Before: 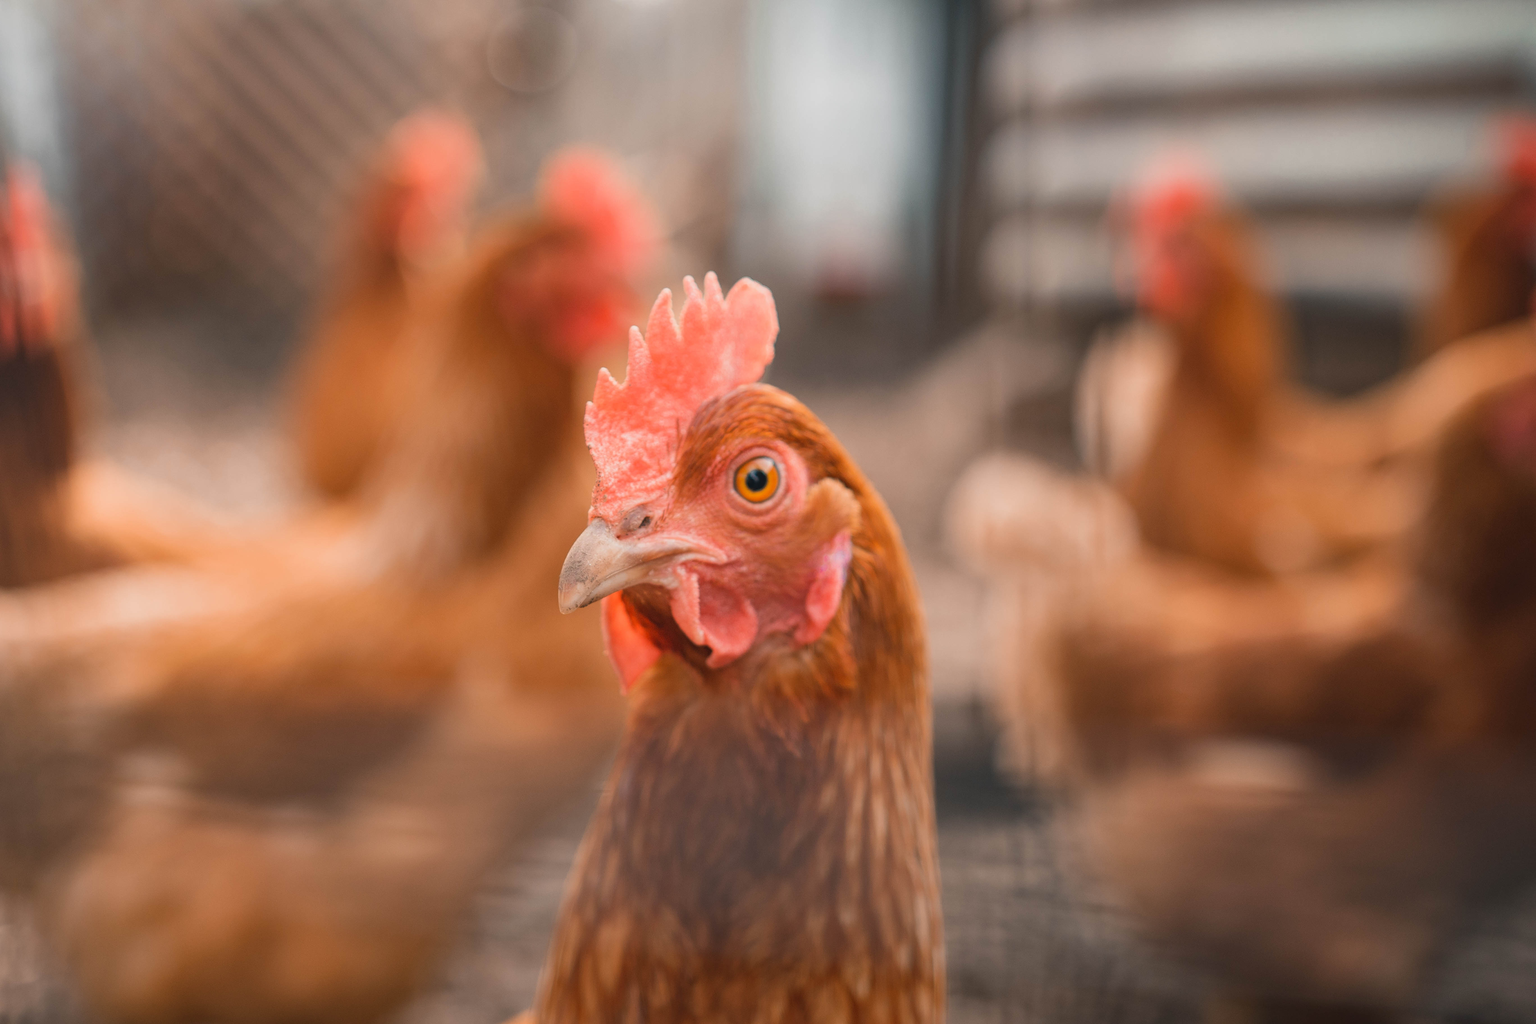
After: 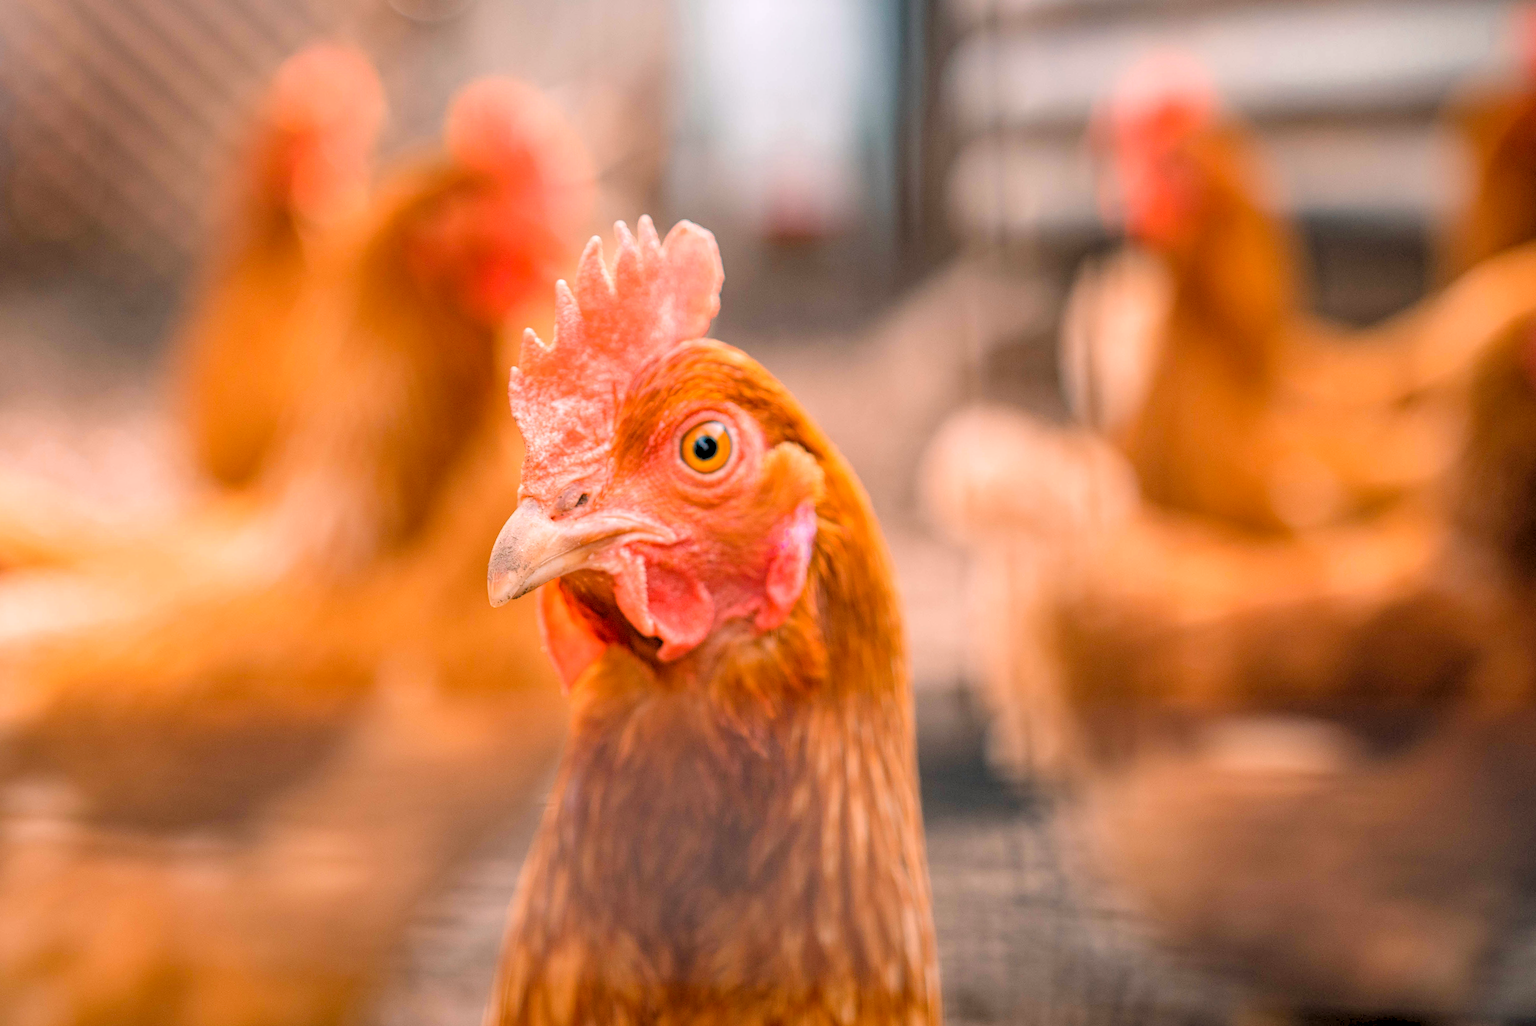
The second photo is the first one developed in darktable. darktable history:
color balance rgb: power › hue 172.6°, highlights gain › chroma 1.459%, highlights gain › hue 309.38°, perceptual saturation grading › global saturation 19.425%
local contrast: detail 130%
crop and rotate: angle 2.29°, left 5.964%, top 5.694%
contrast brightness saturation: saturation -0.068
levels: gray 50.8%, levels [0.093, 0.434, 0.988]
haze removal: compatibility mode true, adaptive false
